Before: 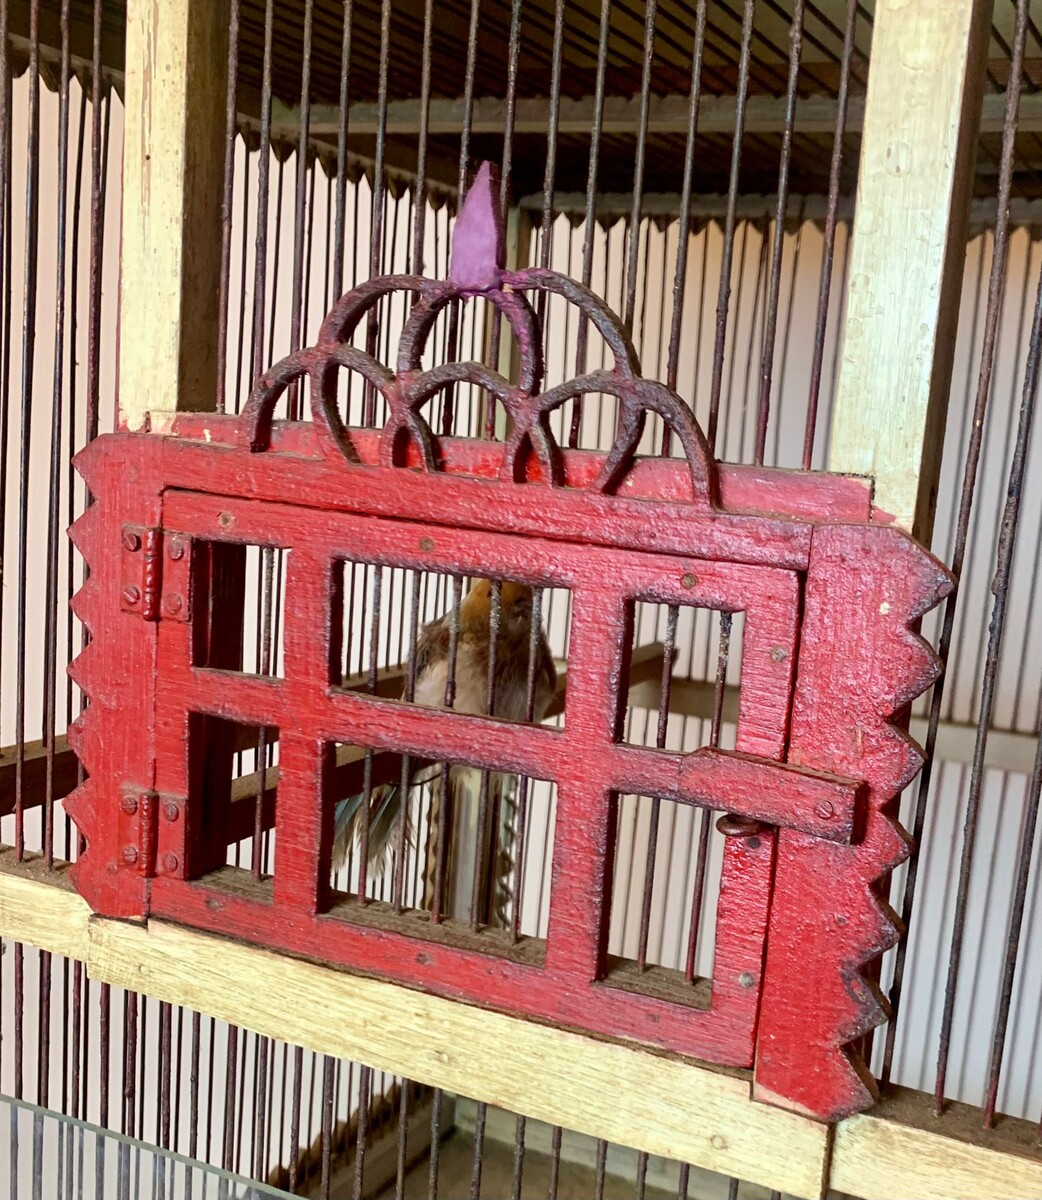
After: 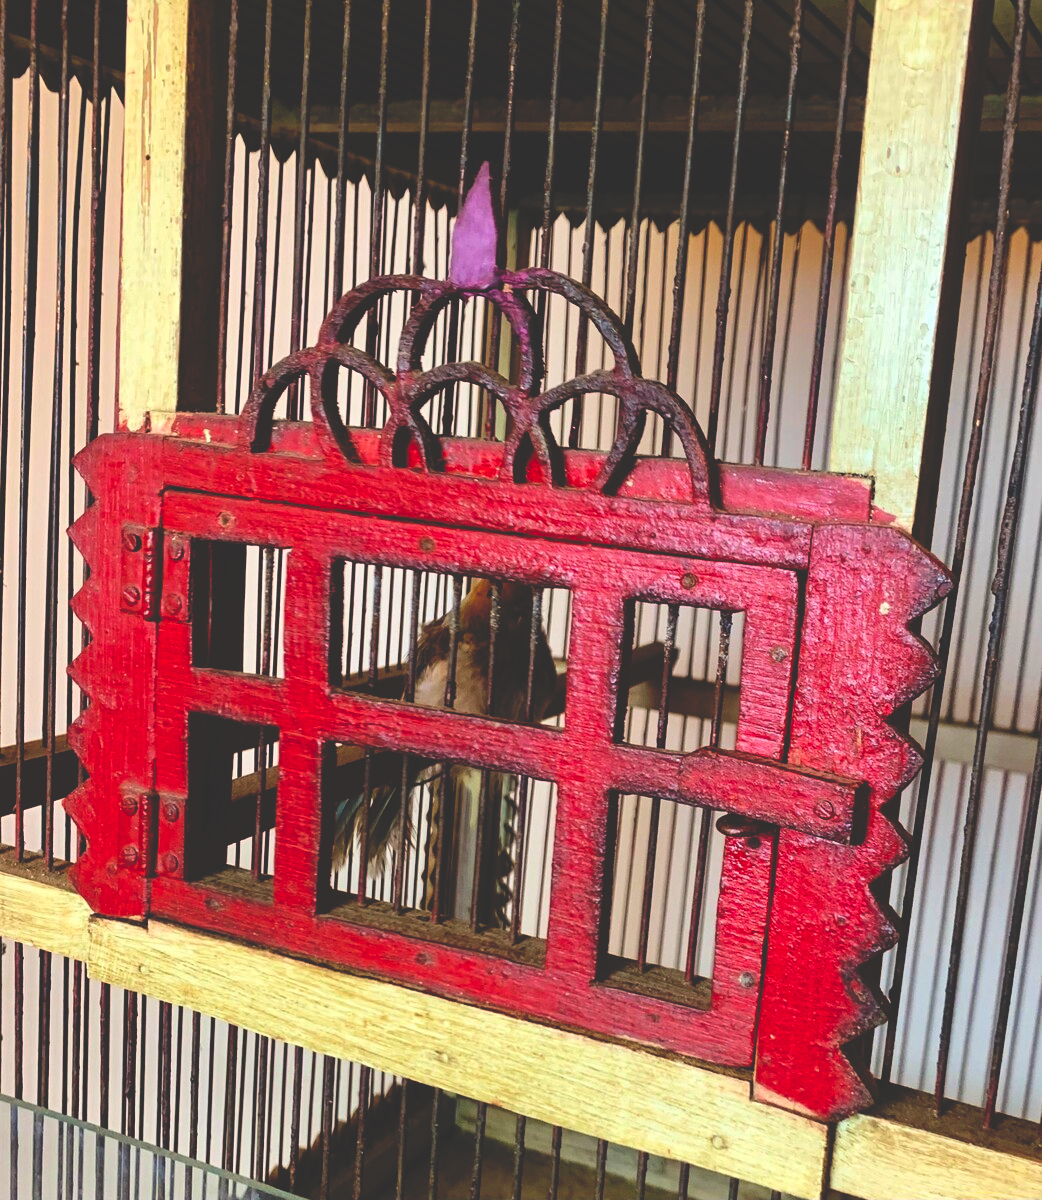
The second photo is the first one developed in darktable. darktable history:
contrast brightness saturation: contrast 0.07, brightness 0.08, saturation 0.18
base curve: curves: ch0 [(0, 0.02) (0.083, 0.036) (1, 1)], preserve colors none
